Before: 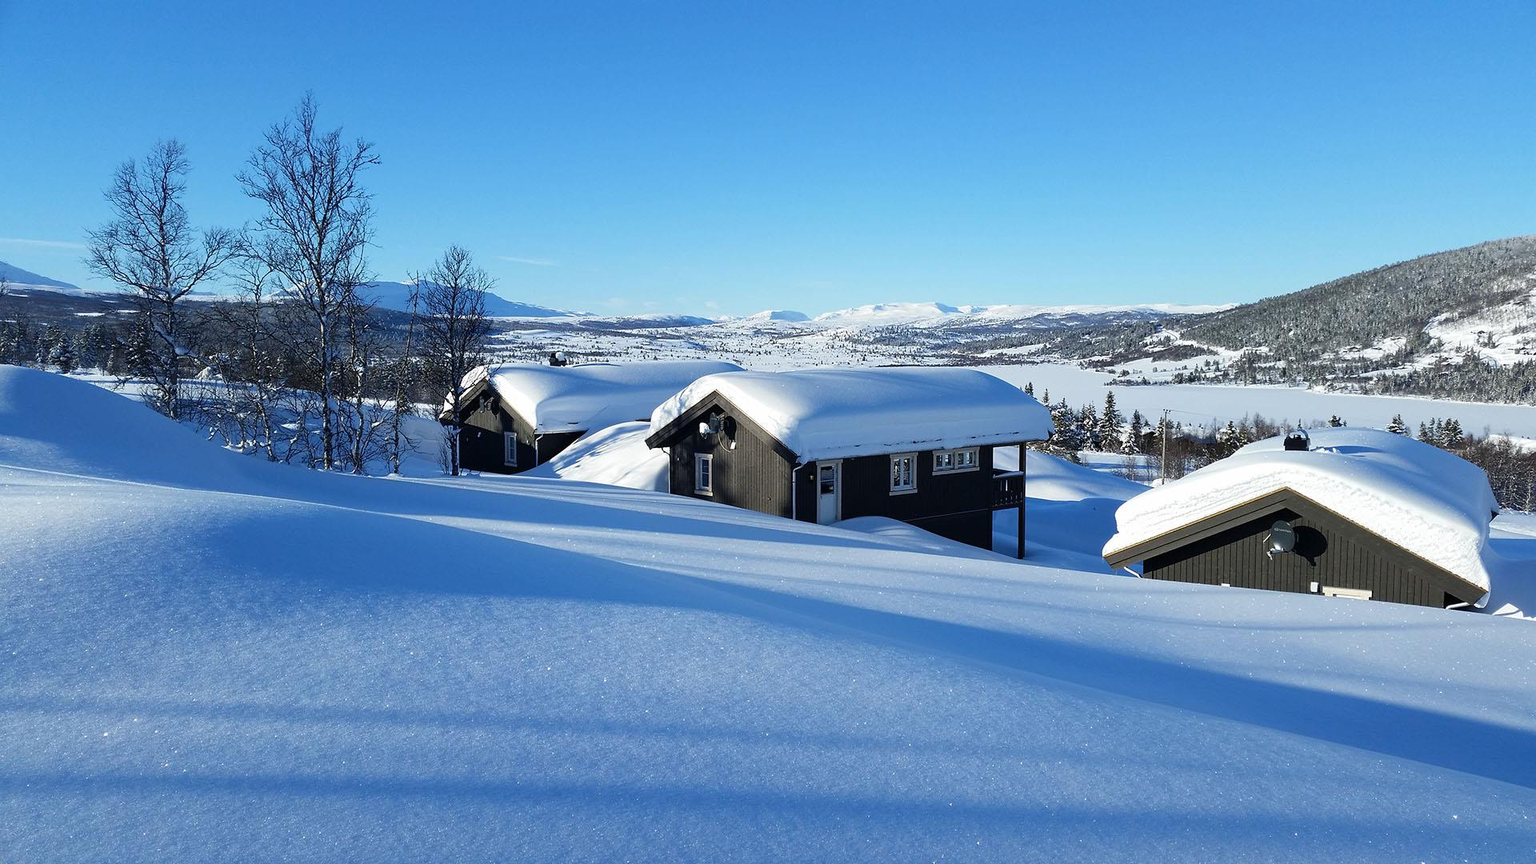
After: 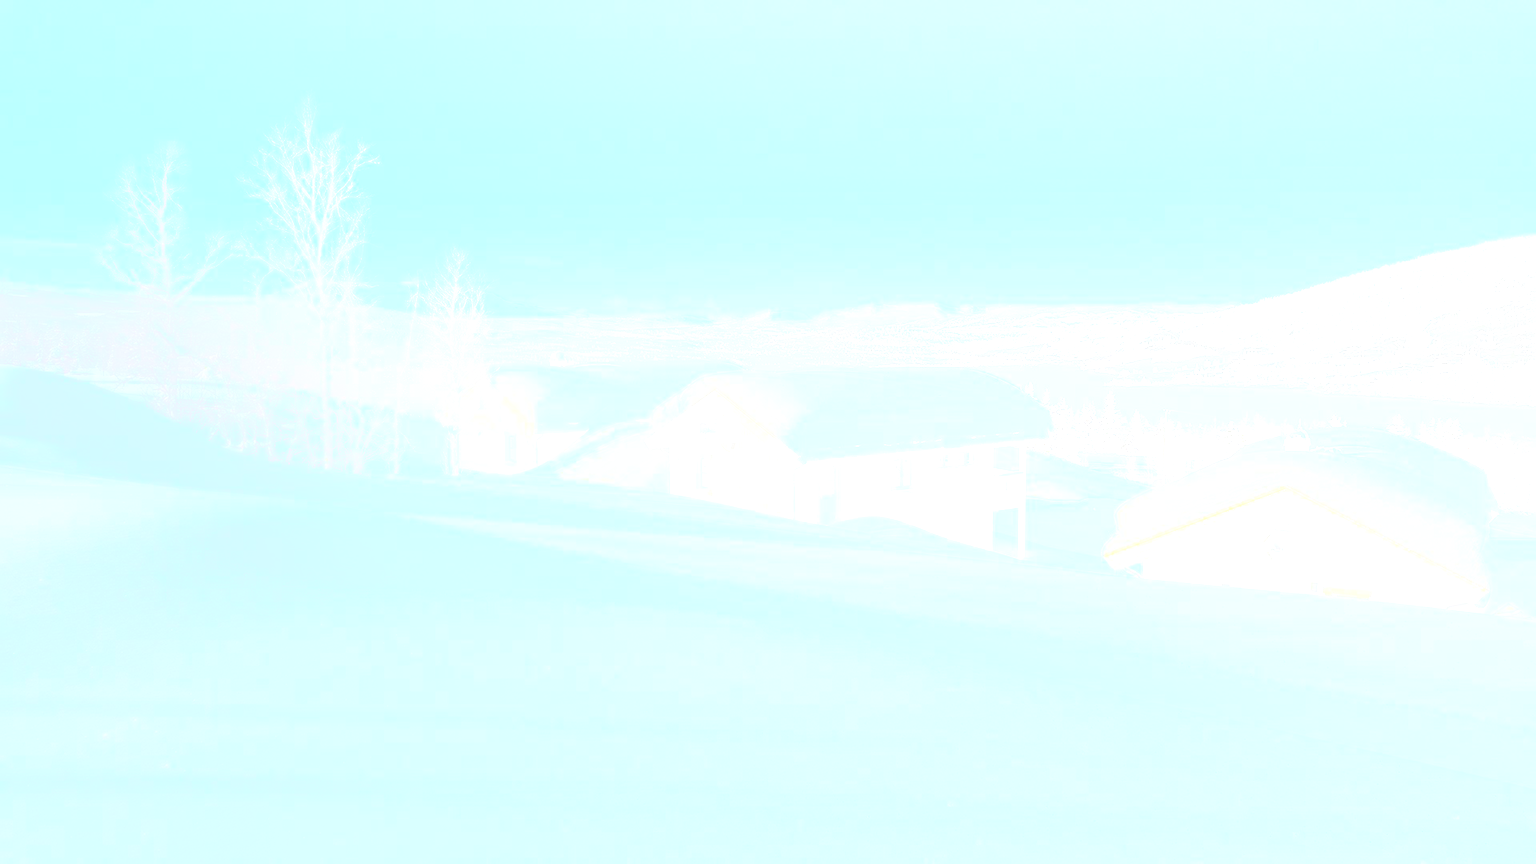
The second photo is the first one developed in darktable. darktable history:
bloom: size 85%, threshold 5%, strength 85%
exposure: compensate highlight preservation false
sharpen: on, module defaults
local contrast: on, module defaults
